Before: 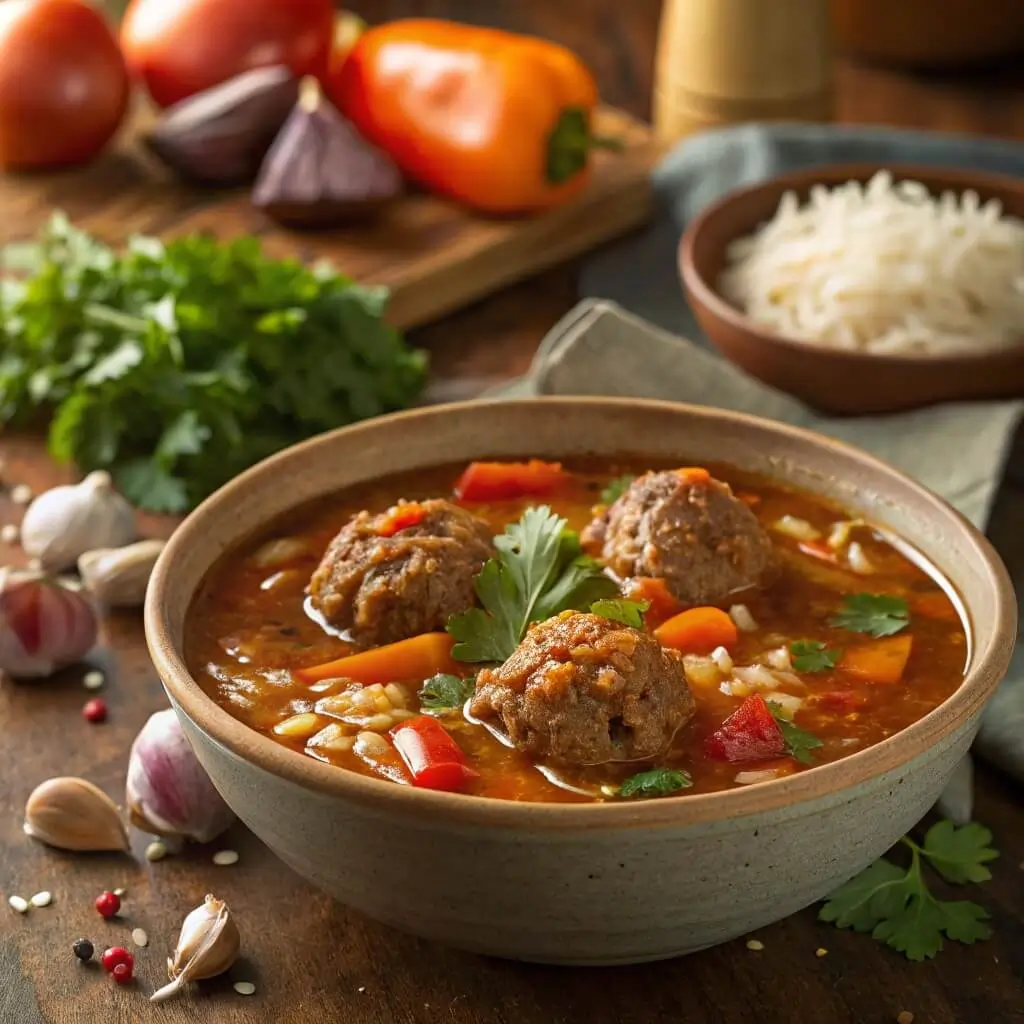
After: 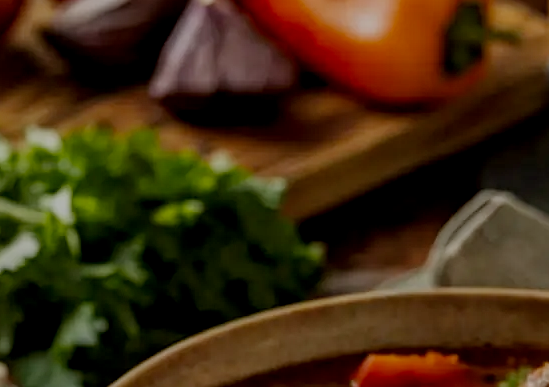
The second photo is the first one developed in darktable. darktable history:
filmic rgb: middle gray luminance 30%, black relative exposure -9 EV, white relative exposure 7 EV, threshold 6 EV, target black luminance 0%, hardness 2.94, latitude 2.04%, contrast 0.963, highlights saturation mix 5%, shadows ↔ highlights balance 12.16%, add noise in highlights 0, preserve chrominance no, color science v3 (2019), use custom middle-gray values true, iterations of high-quality reconstruction 0, contrast in highlights soft, enable highlight reconstruction true
crop: left 10.121%, top 10.631%, right 36.218%, bottom 51.526%
exposure: exposure -0.151 EV, compensate highlight preservation false
local contrast: highlights 0%, shadows 0%, detail 133%
